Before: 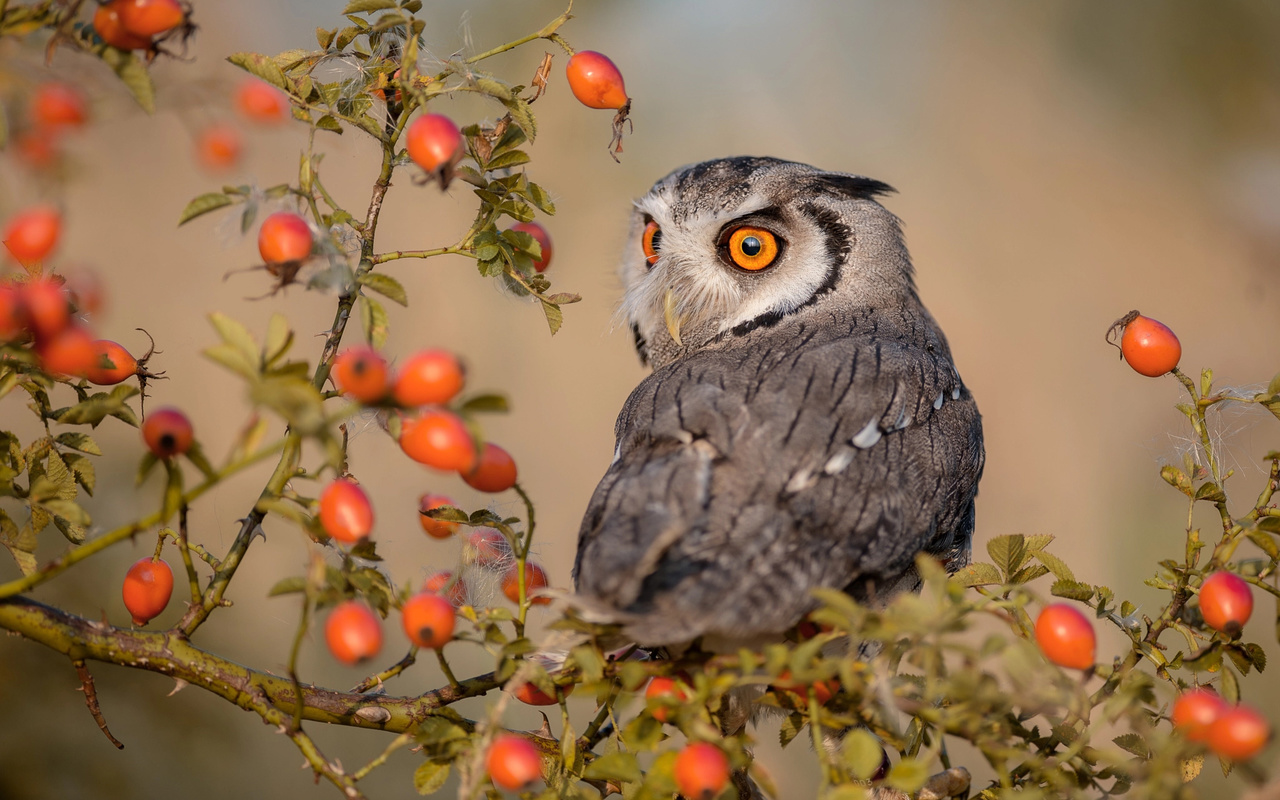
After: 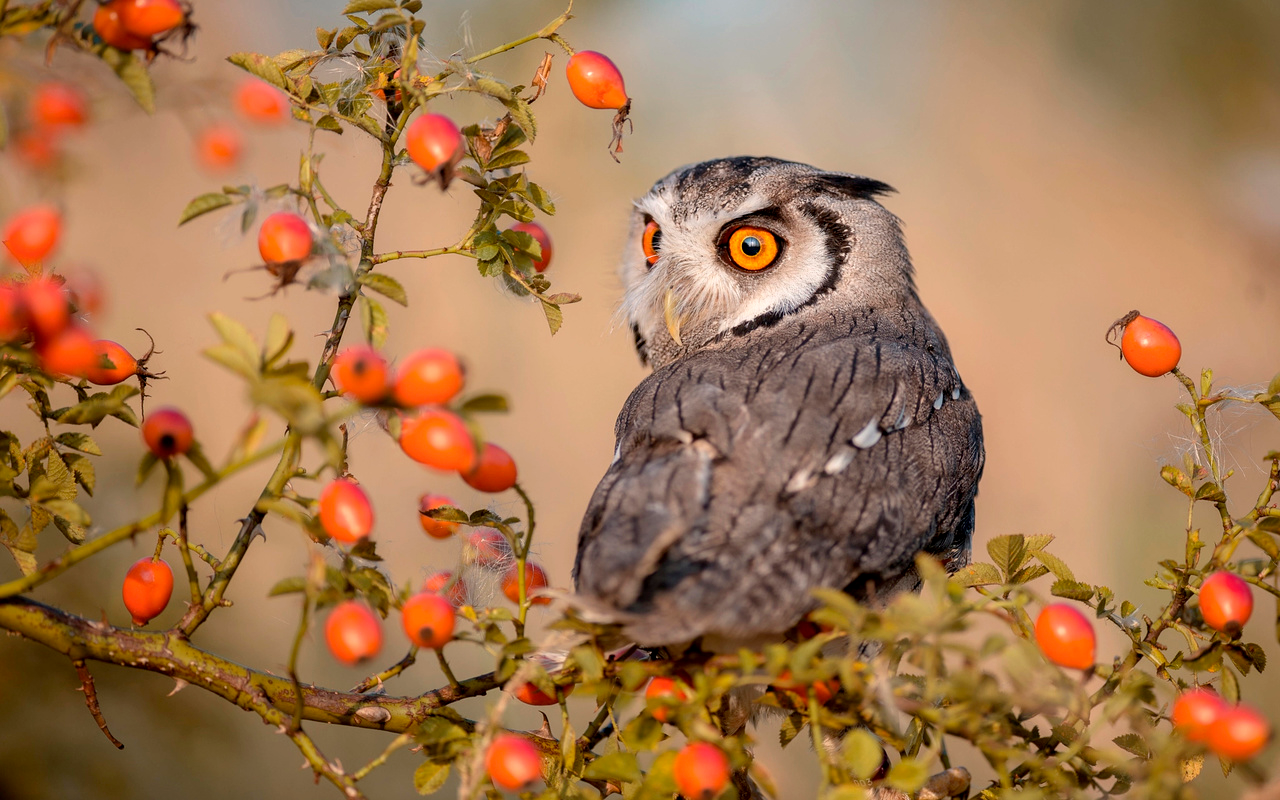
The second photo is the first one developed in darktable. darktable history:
exposure: black level correction 0.002, exposure 0.15 EV, compensate highlight preservation false
shadows and highlights: shadows 0, highlights 40
